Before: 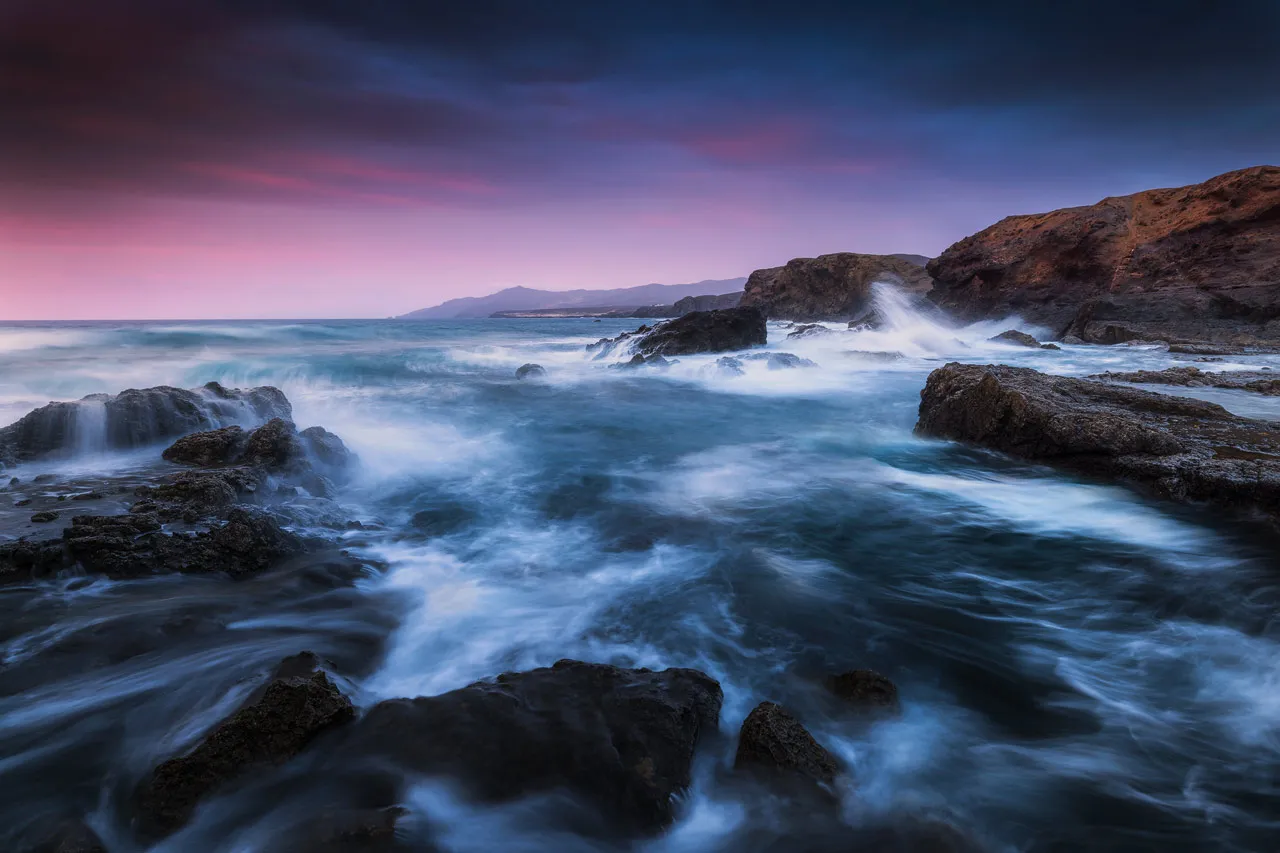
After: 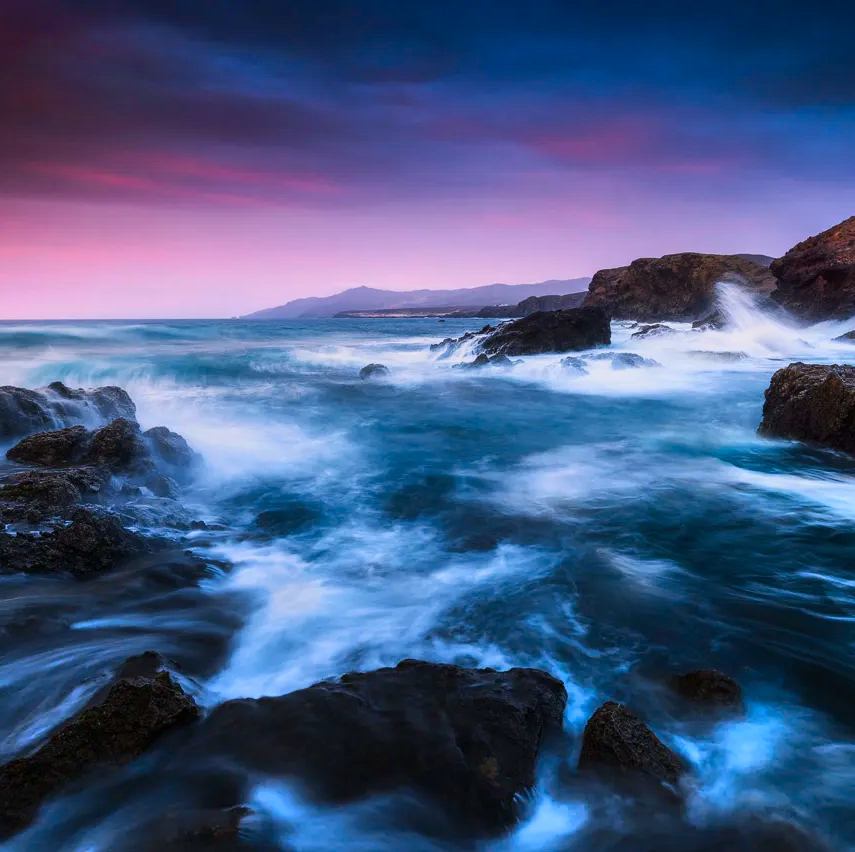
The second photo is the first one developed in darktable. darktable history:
shadows and highlights: white point adjustment 0.123, highlights -69.89, soften with gaussian
contrast brightness saturation: contrast 0.173, saturation 0.307
crop and rotate: left 12.253%, right 20.949%
